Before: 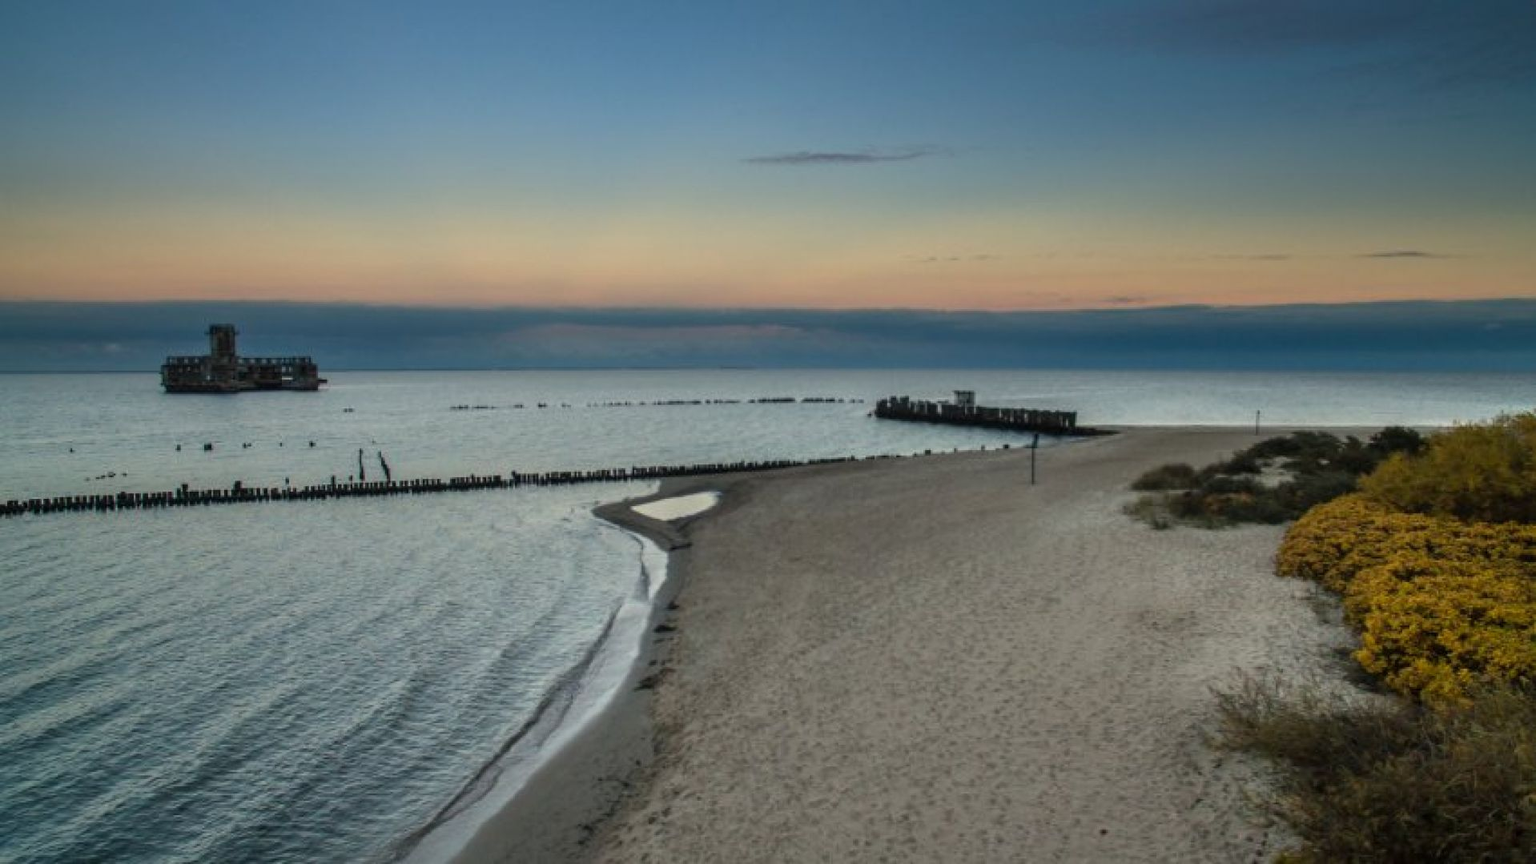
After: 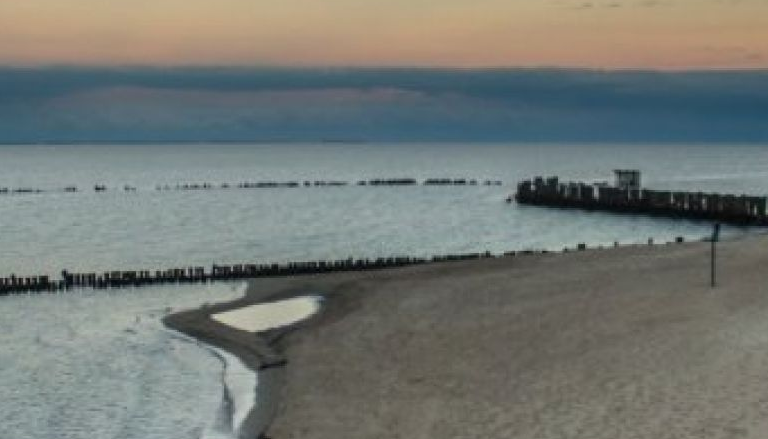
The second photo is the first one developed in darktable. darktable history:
crop: left 30.135%, top 29.549%, right 29.685%, bottom 29.712%
